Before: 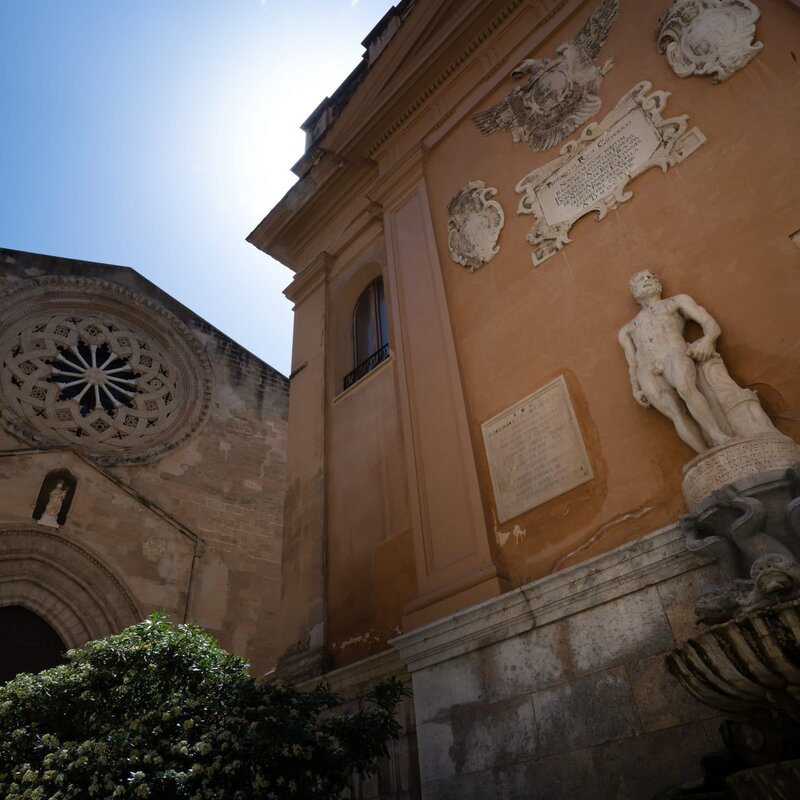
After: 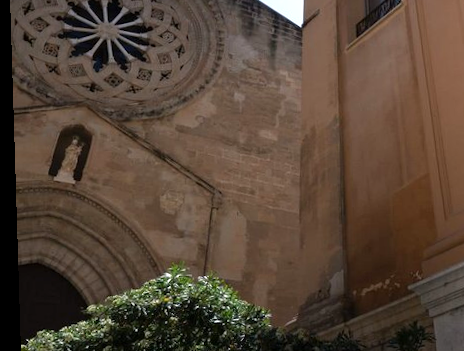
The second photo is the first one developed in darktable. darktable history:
rotate and perspective: rotation -1.77°, lens shift (horizontal) 0.004, automatic cropping off
exposure: exposure 0.507 EV, compensate highlight preservation false
crop: top 44.483%, right 43.593%, bottom 12.892%
